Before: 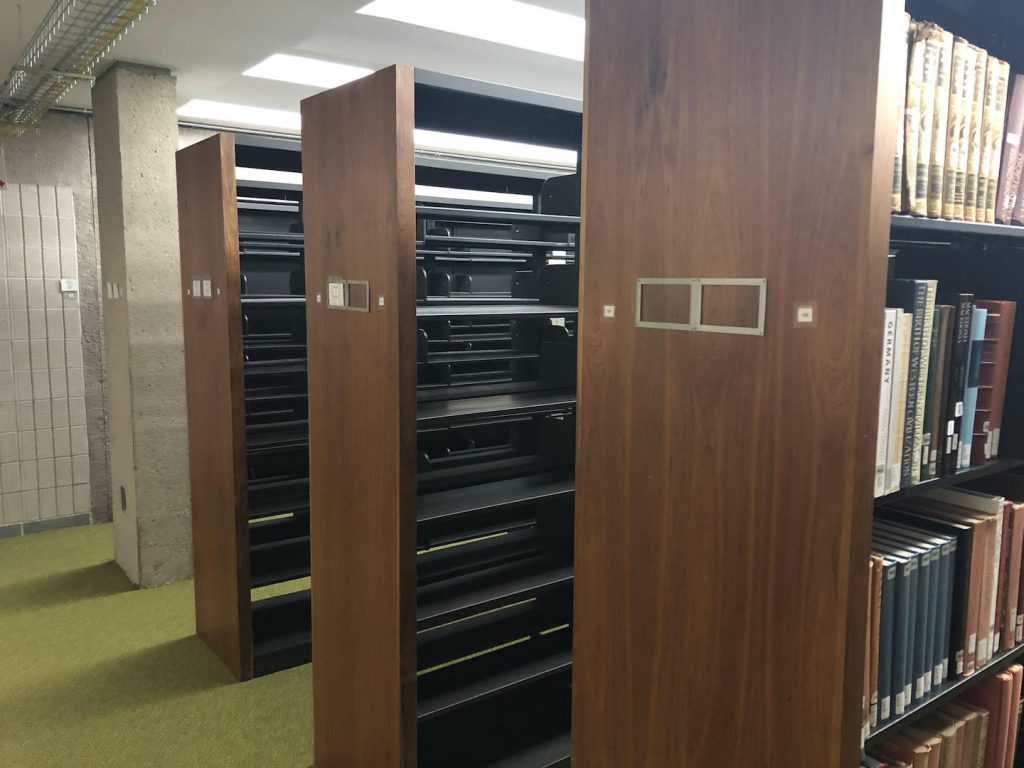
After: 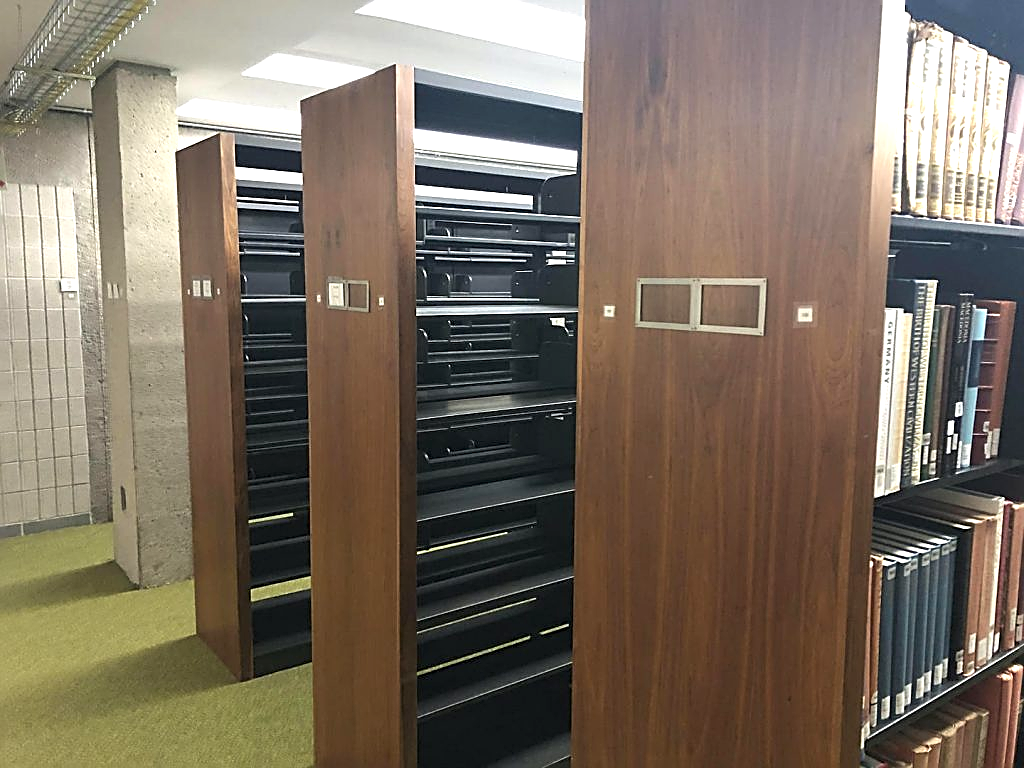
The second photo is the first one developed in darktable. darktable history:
sharpen: amount 0.9
exposure: exposure 0.583 EV, compensate highlight preservation false
